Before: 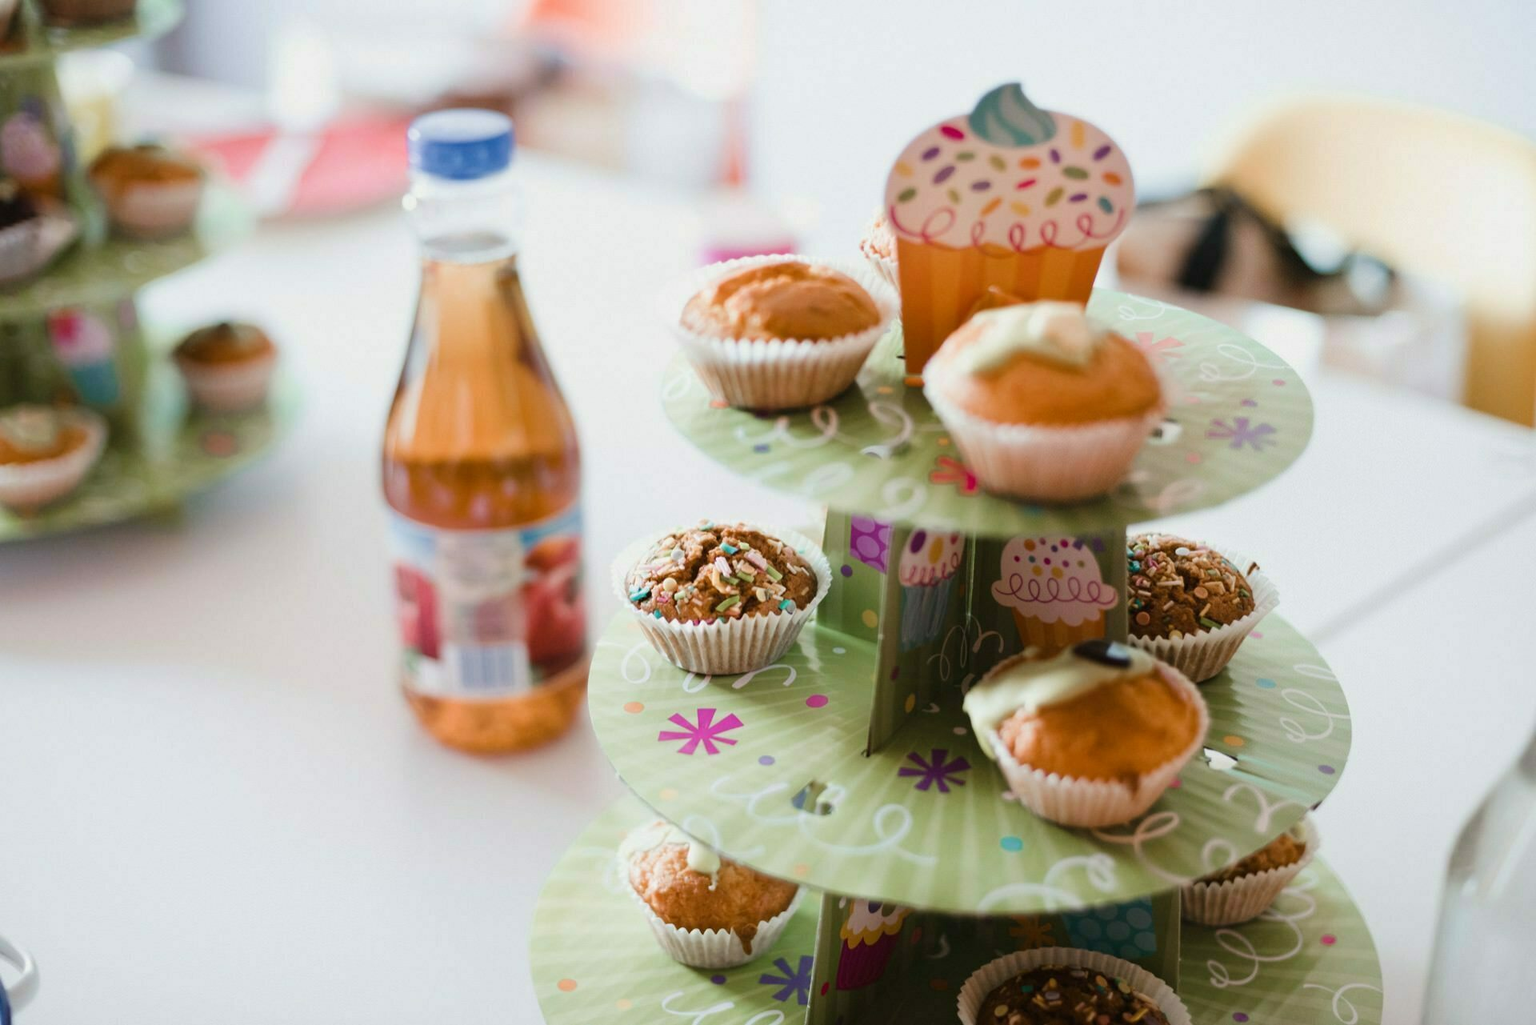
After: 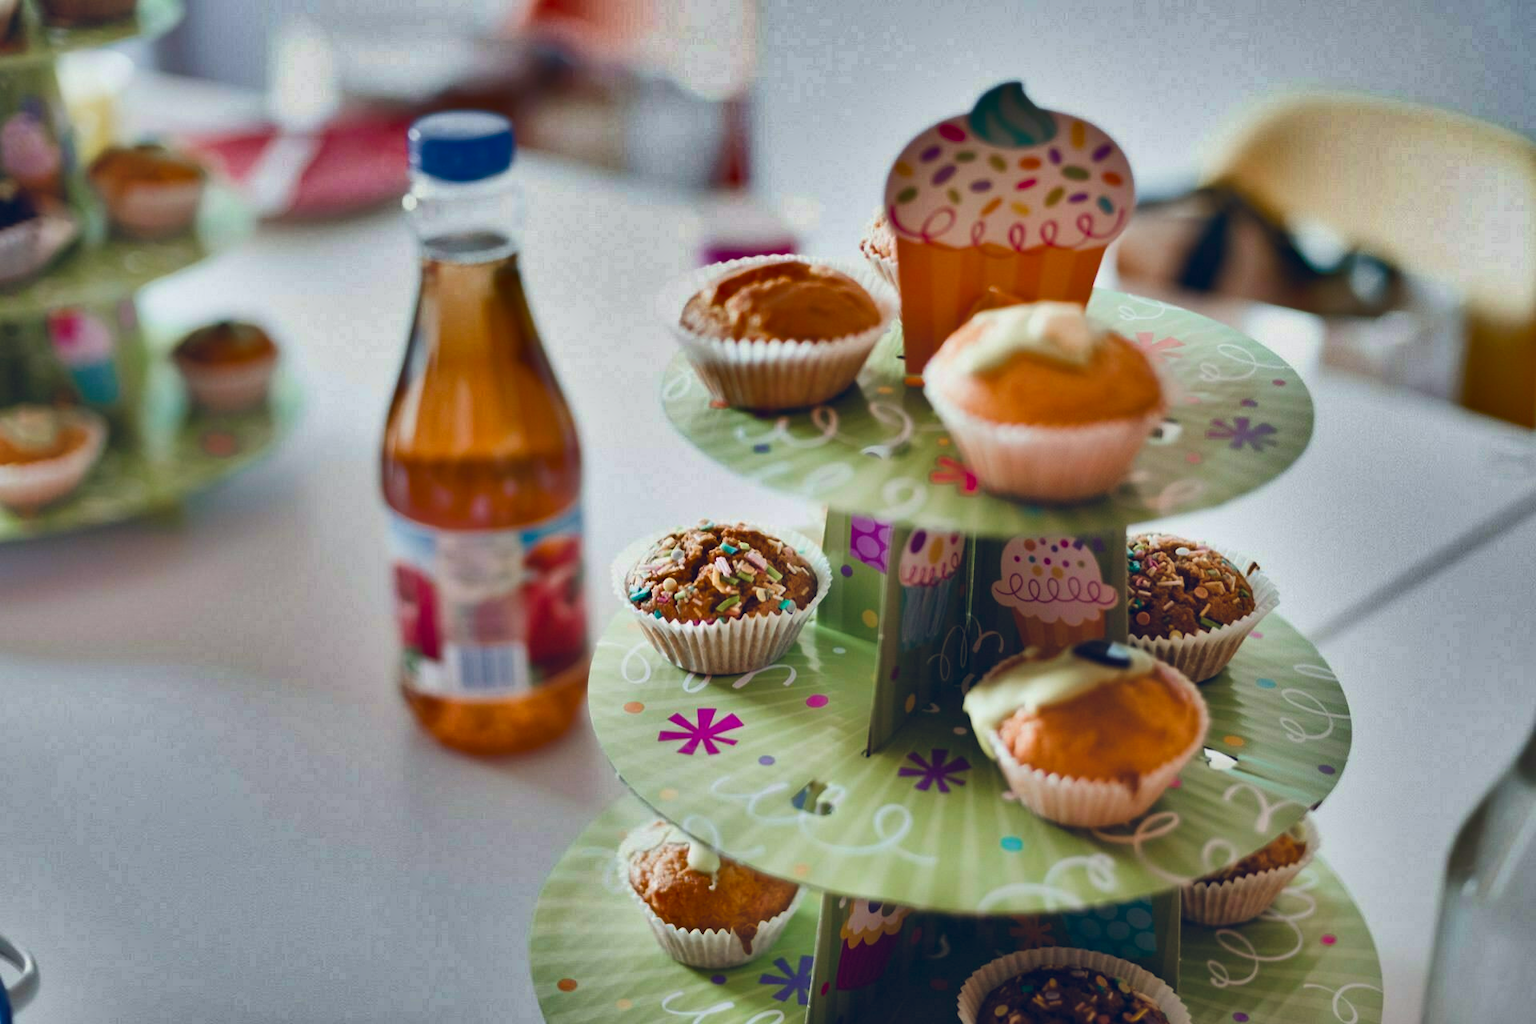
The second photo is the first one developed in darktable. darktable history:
shadows and highlights: shadows 20.99, highlights -82.77, soften with gaussian
color balance rgb: shadows lift › chroma 1.396%, shadows lift › hue 259.84°, global offset › luminance 0.398%, global offset › chroma 0.205%, global offset › hue 254.88°, perceptual saturation grading › global saturation 8.702%, global vibrance 30.012%
contrast brightness saturation: contrast 0.032, brightness -0.044
